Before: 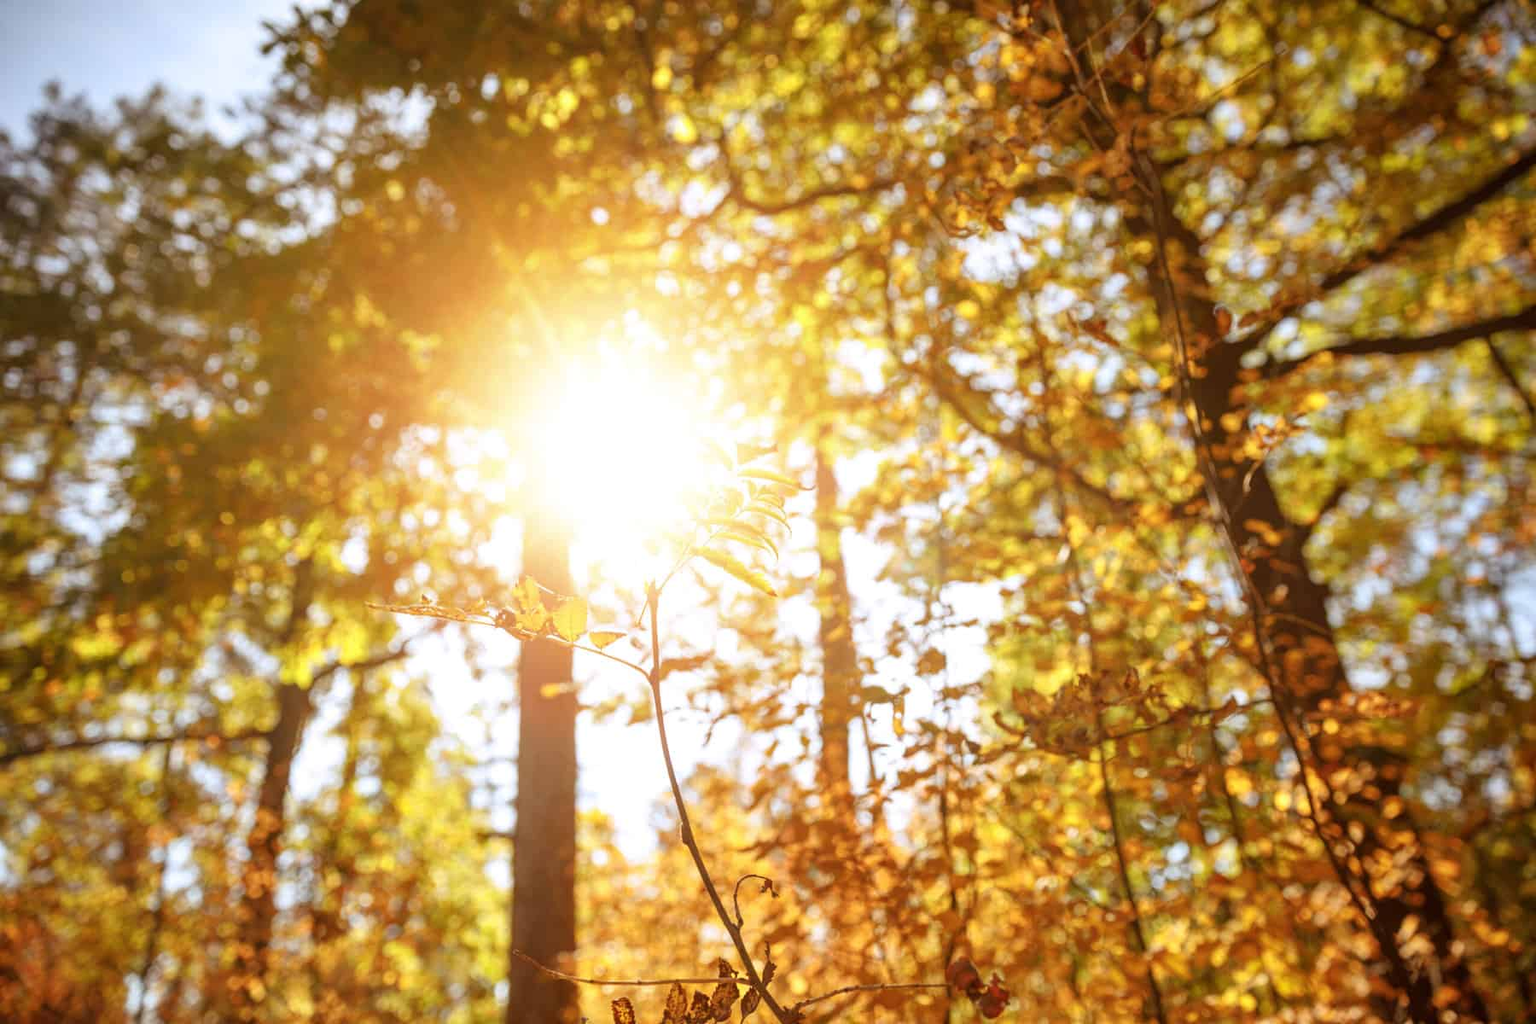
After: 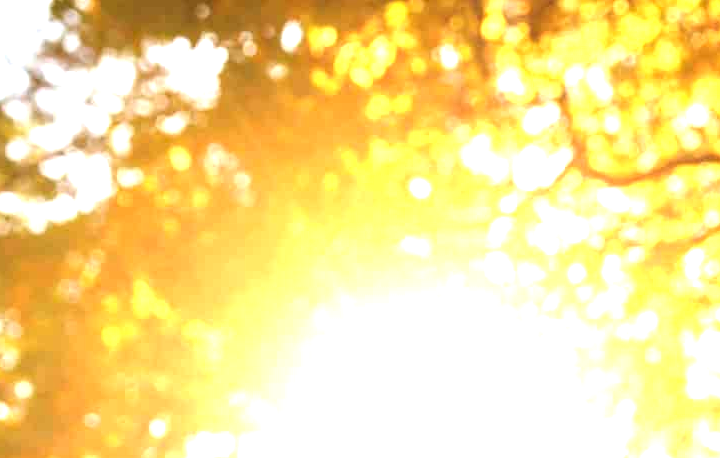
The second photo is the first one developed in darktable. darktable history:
crop: left 15.759%, top 5.455%, right 44.2%, bottom 56.344%
exposure: exposure 1.52 EV, compensate exposure bias true, compensate highlight preservation false
